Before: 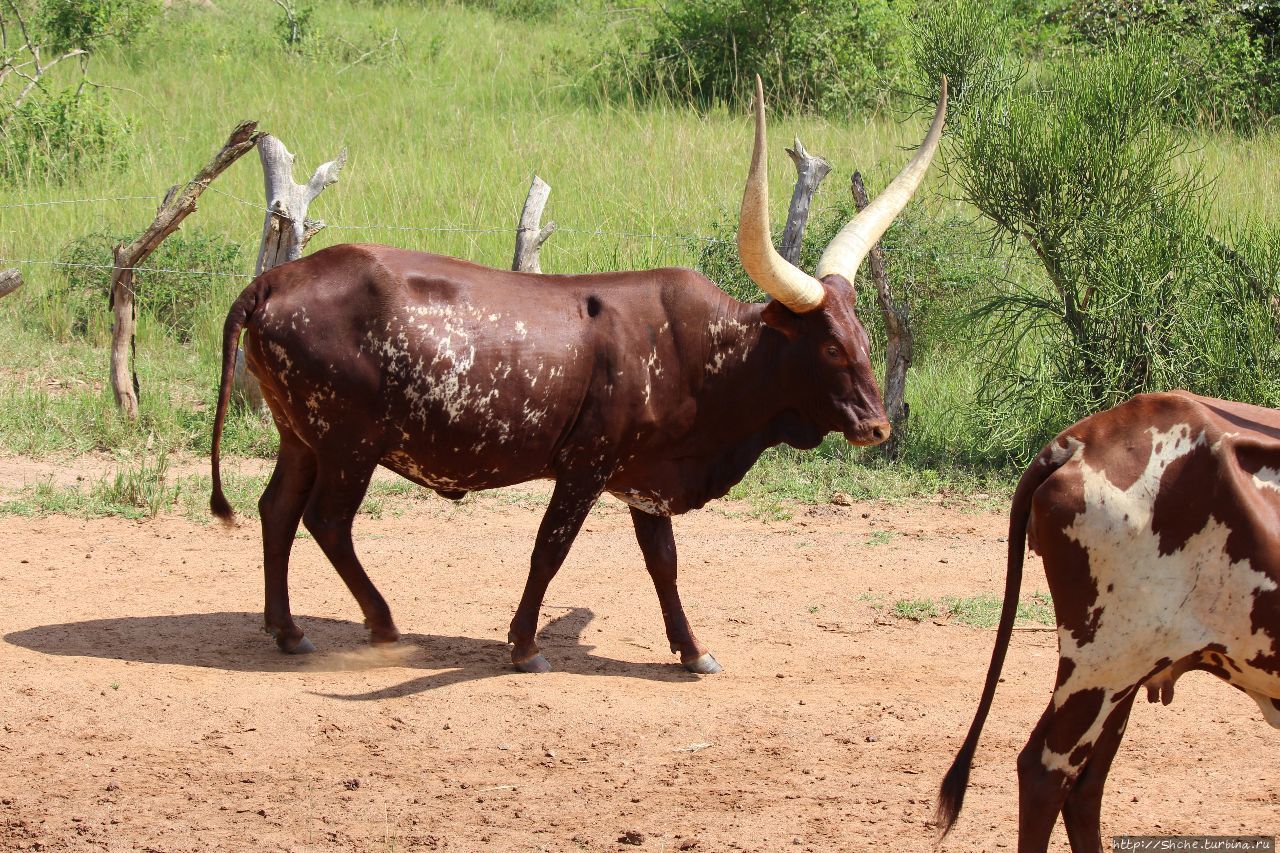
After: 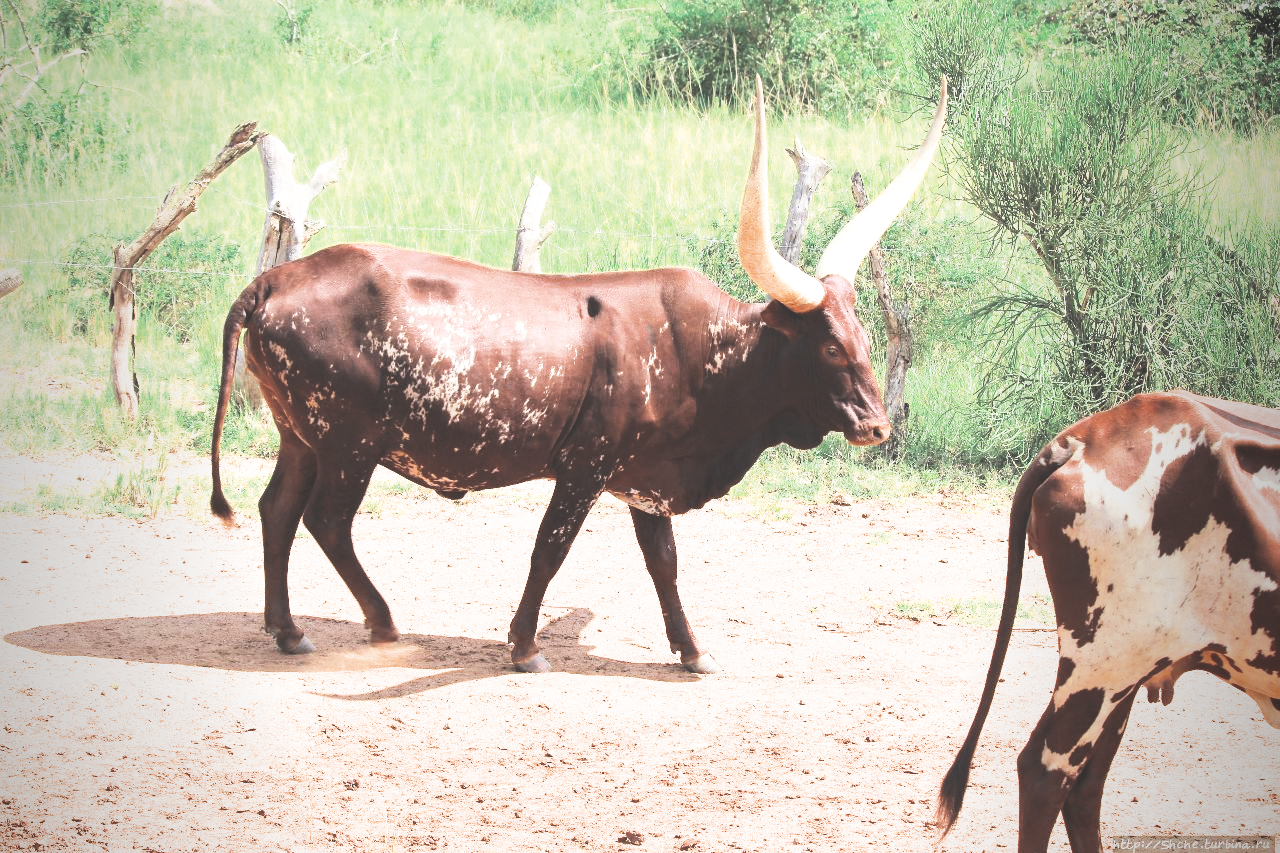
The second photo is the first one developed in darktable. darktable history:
color zones: curves: ch0 [(0, 0.5) (0.125, 0.4) (0.25, 0.5) (0.375, 0.4) (0.5, 0.4) (0.625, 0.35) (0.75, 0.35) (0.875, 0.5)]; ch1 [(0, 0.35) (0.125, 0.45) (0.25, 0.35) (0.375, 0.35) (0.5, 0.35) (0.625, 0.35) (0.75, 0.45) (0.875, 0.35)]; ch2 [(0, 0.6) (0.125, 0.5) (0.25, 0.5) (0.375, 0.6) (0.5, 0.6) (0.625, 0.5) (0.75, 0.5) (0.875, 0.5)]
filmic rgb: black relative exposure -5.13 EV, white relative exposure 3.5 EV, hardness 3.19, contrast 1.394, highlights saturation mix -49.19%
vignetting: fall-off start 96.54%, fall-off radius 98.73%, brightness -0.604, saturation 0.002, center (-0.032, -0.037), width/height ratio 0.614, unbound false
contrast brightness saturation: contrast 0.203, brightness 0.144, saturation 0.138
exposure: black level correction -0.024, exposure 1.395 EV, compensate highlight preservation false
